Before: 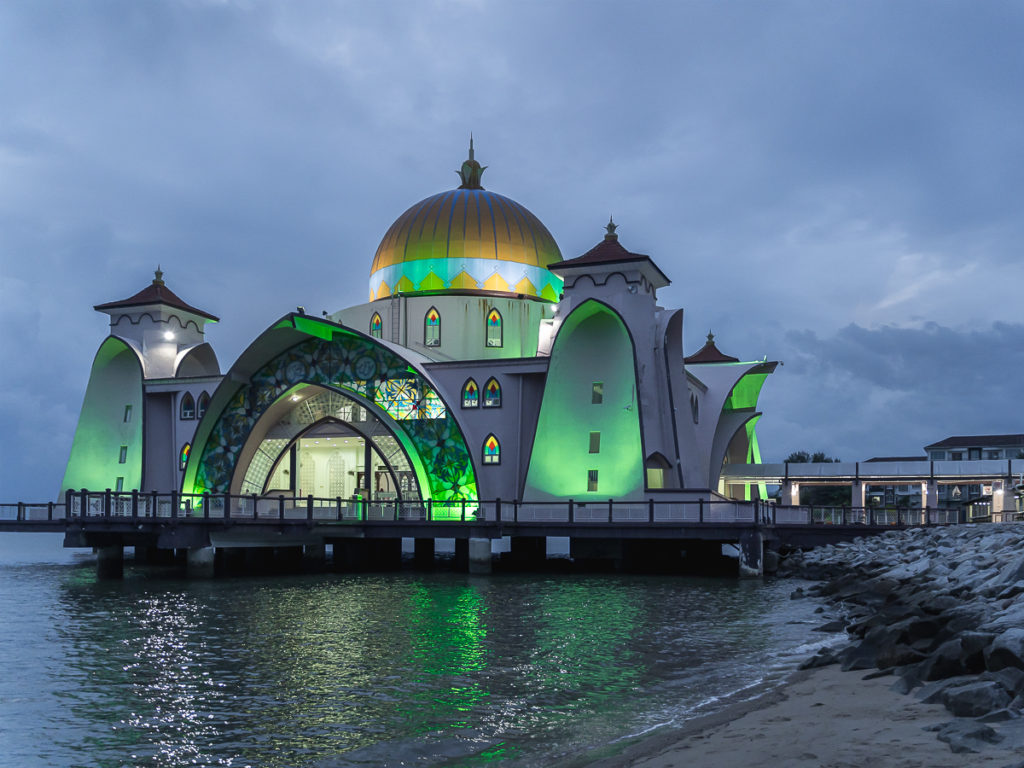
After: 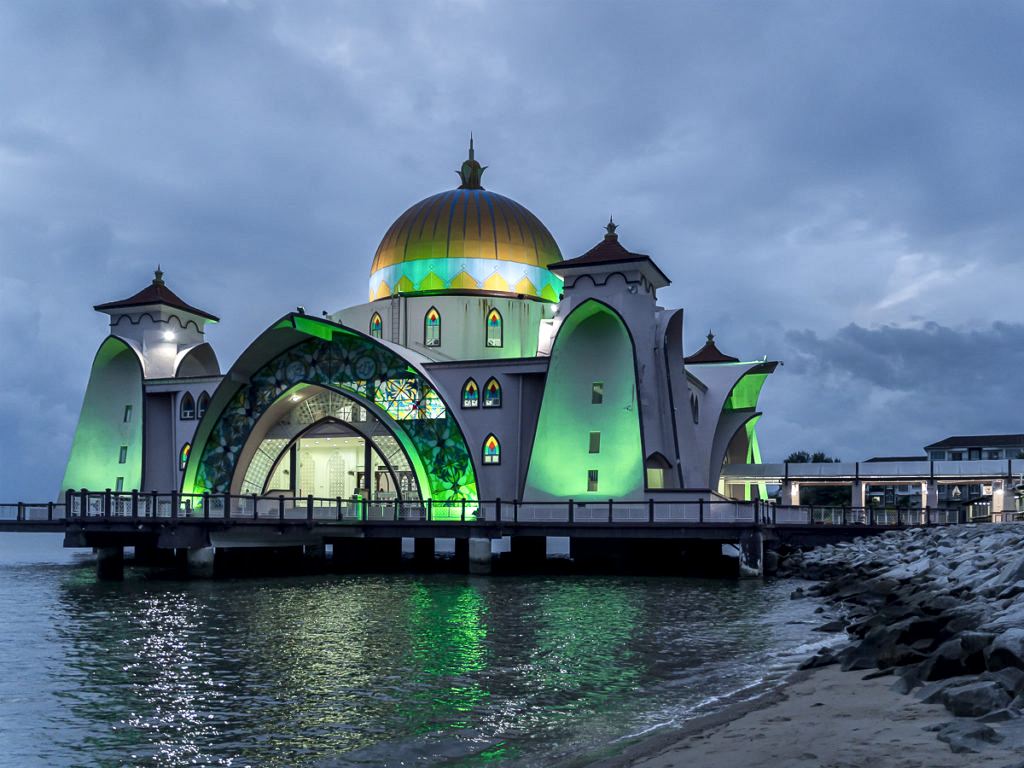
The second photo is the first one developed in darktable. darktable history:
local contrast: mode bilateral grid, contrast 25, coarseness 48, detail 152%, midtone range 0.2
